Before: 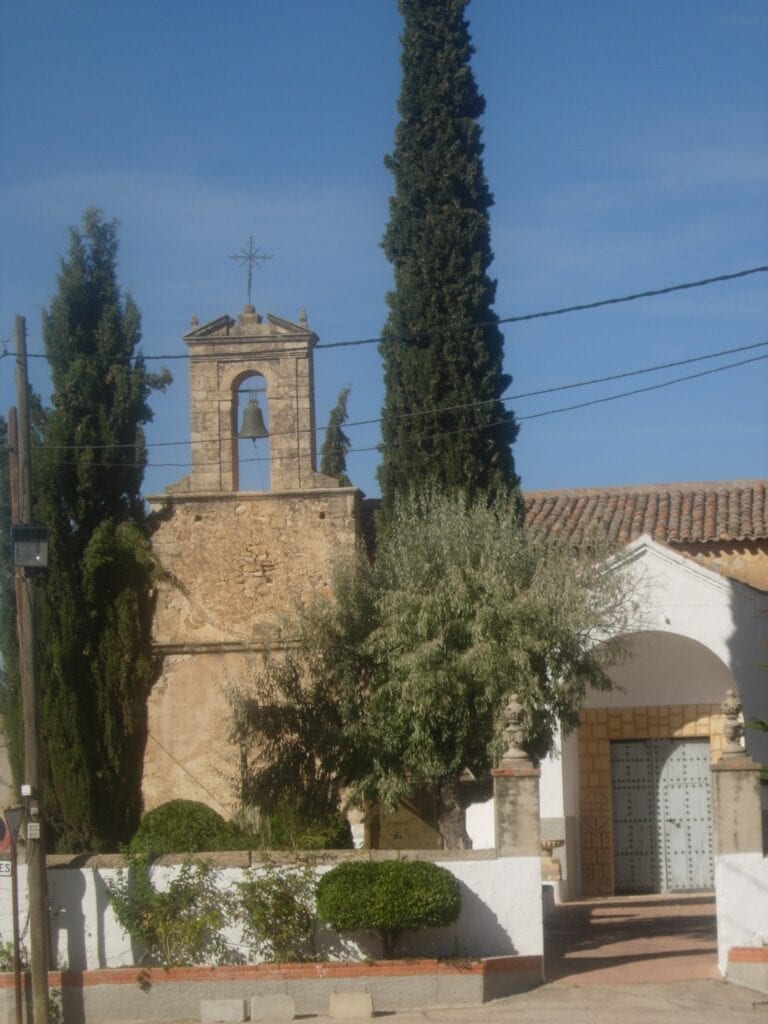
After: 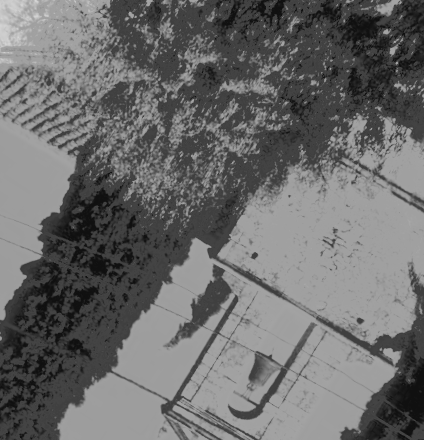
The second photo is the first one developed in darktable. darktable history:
color calibration: output gray [0.267, 0.423, 0.261, 0], illuminant same as pipeline (D50), adaptation none (bypass), x 0.332, y 0.333, temperature 5010.28 K
shadows and highlights: shadows 20.93, highlights -35.45, soften with gaussian
tone equalizer: -7 EV -0.612 EV, -6 EV 0.991 EV, -5 EV -0.447 EV, -4 EV 0.421 EV, -3 EV 0.414 EV, -2 EV 0.132 EV, -1 EV -0.159 EV, +0 EV -0.416 EV, edges refinement/feathering 500, mask exposure compensation -1.57 EV, preserve details no
crop and rotate: angle 147°, left 9.092%, top 15.622%, right 4.451%, bottom 17.041%
